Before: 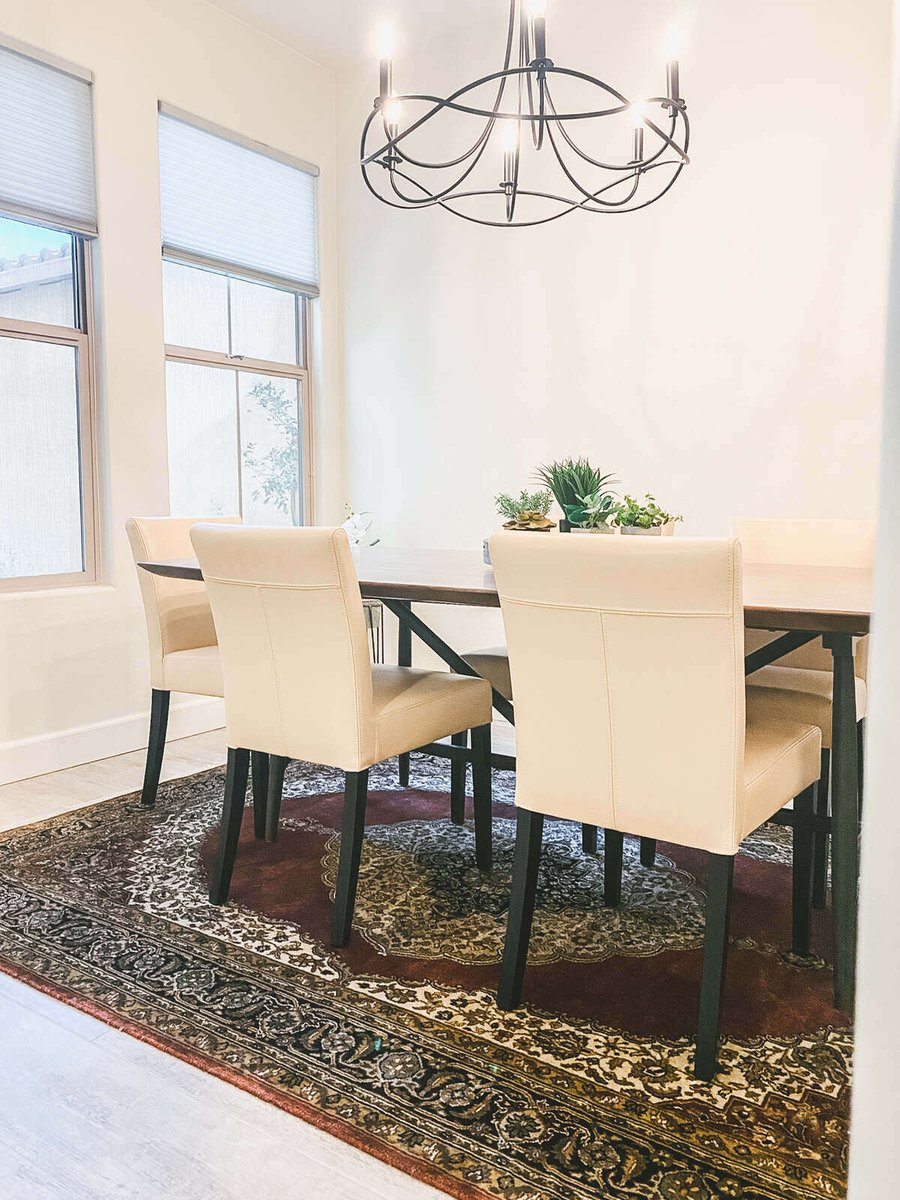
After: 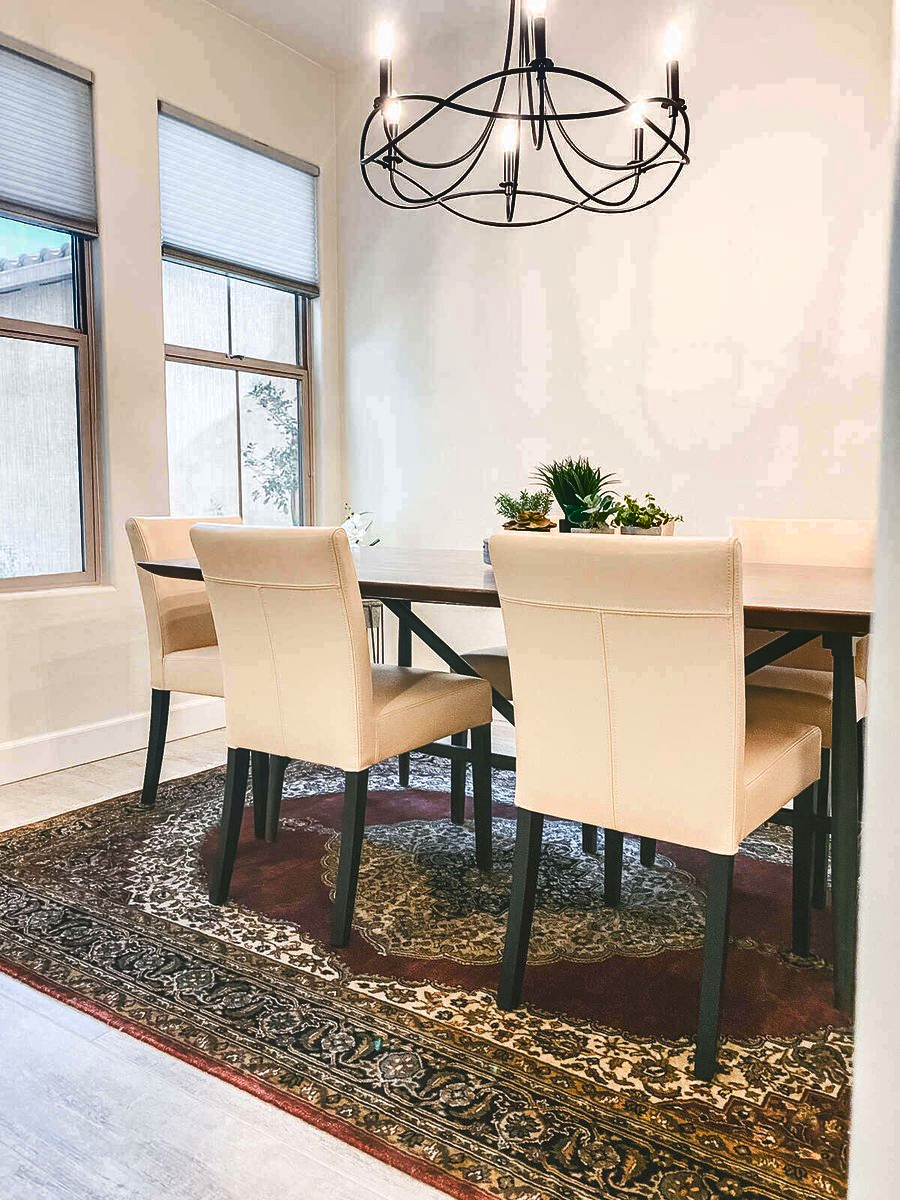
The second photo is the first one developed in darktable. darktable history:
color zones: curves: ch1 [(0.235, 0.558) (0.75, 0.5)]; ch2 [(0.25, 0.462) (0.749, 0.457)]
shadows and highlights: radius 170.81, shadows 26.14, white point adjustment 2.95, highlights -68.88, soften with gaussian
